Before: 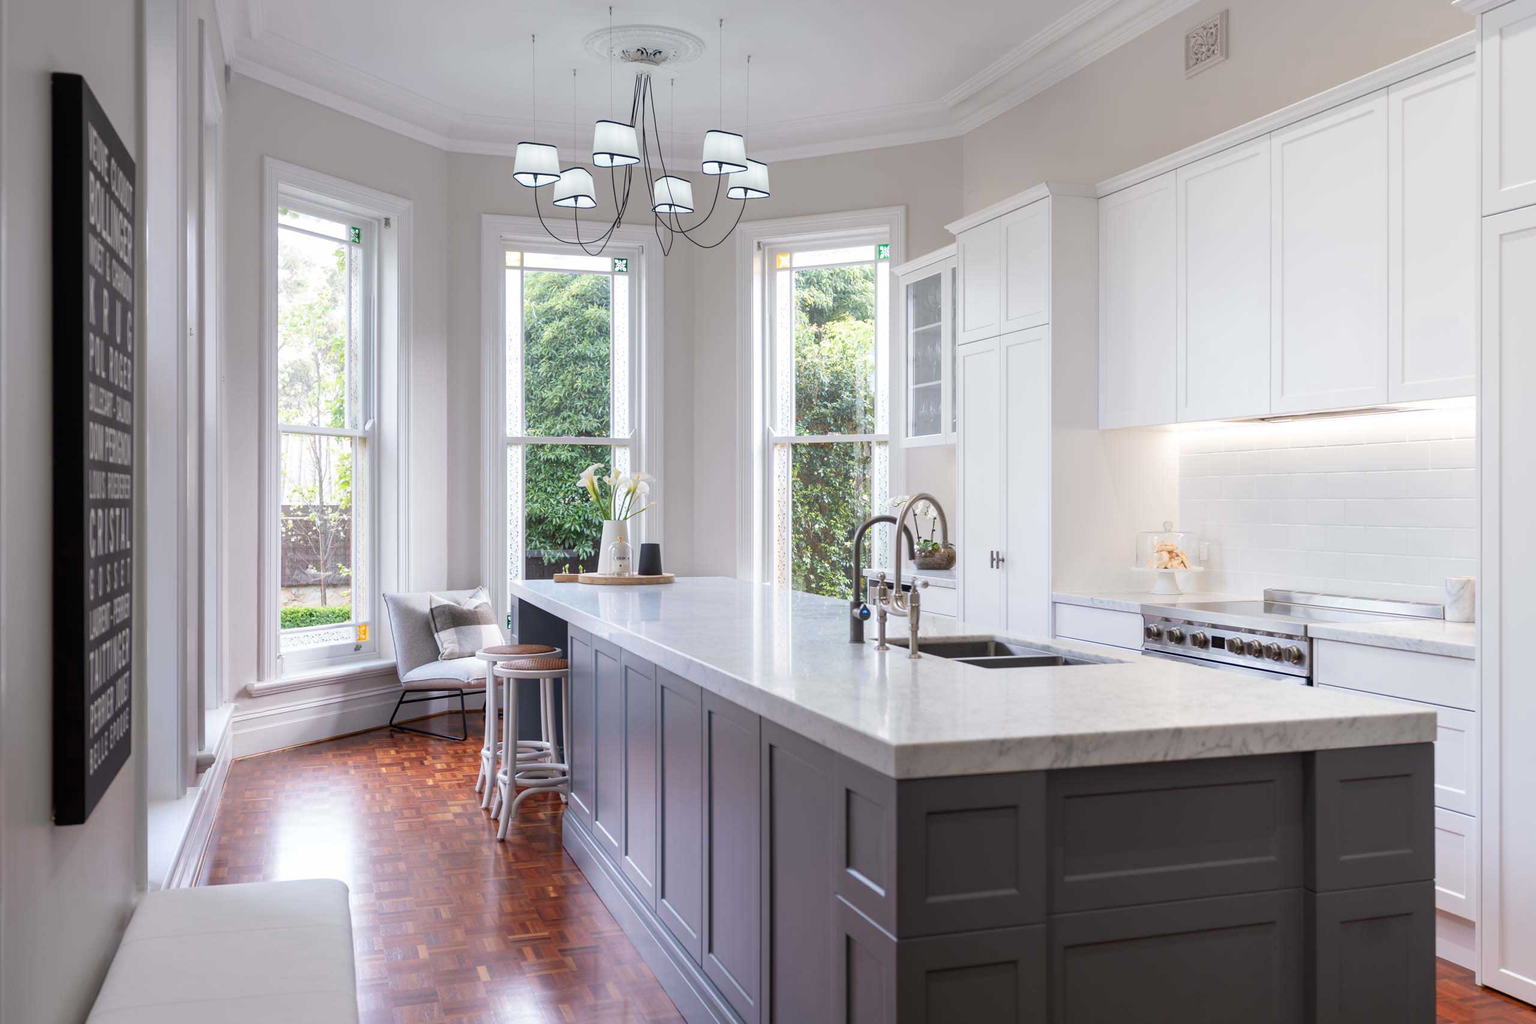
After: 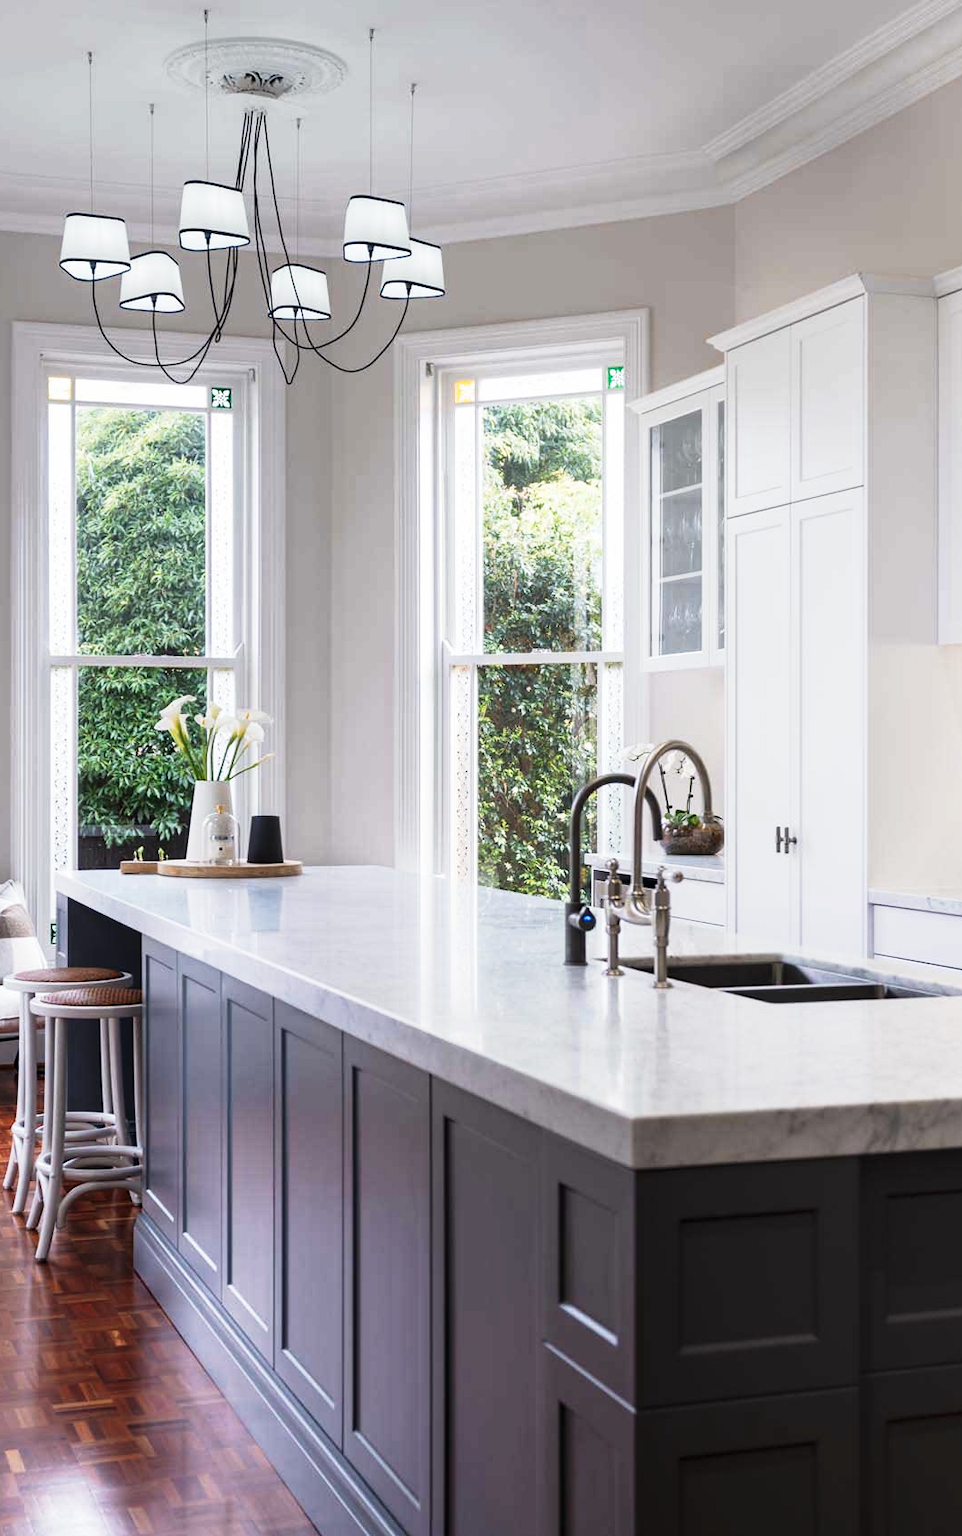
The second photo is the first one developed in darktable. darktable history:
contrast brightness saturation: saturation -0.171
crop: left 30.85%, right 27.366%
tone curve: curves: ch0 [(0, 0) (0.042, 0.01) (0.223, 0.123) (0.59, 0.574) (0.802, 0.868) (1, 1)], preserve colors none
exposure: black level correction 0.001, compensate highlight preservation false
